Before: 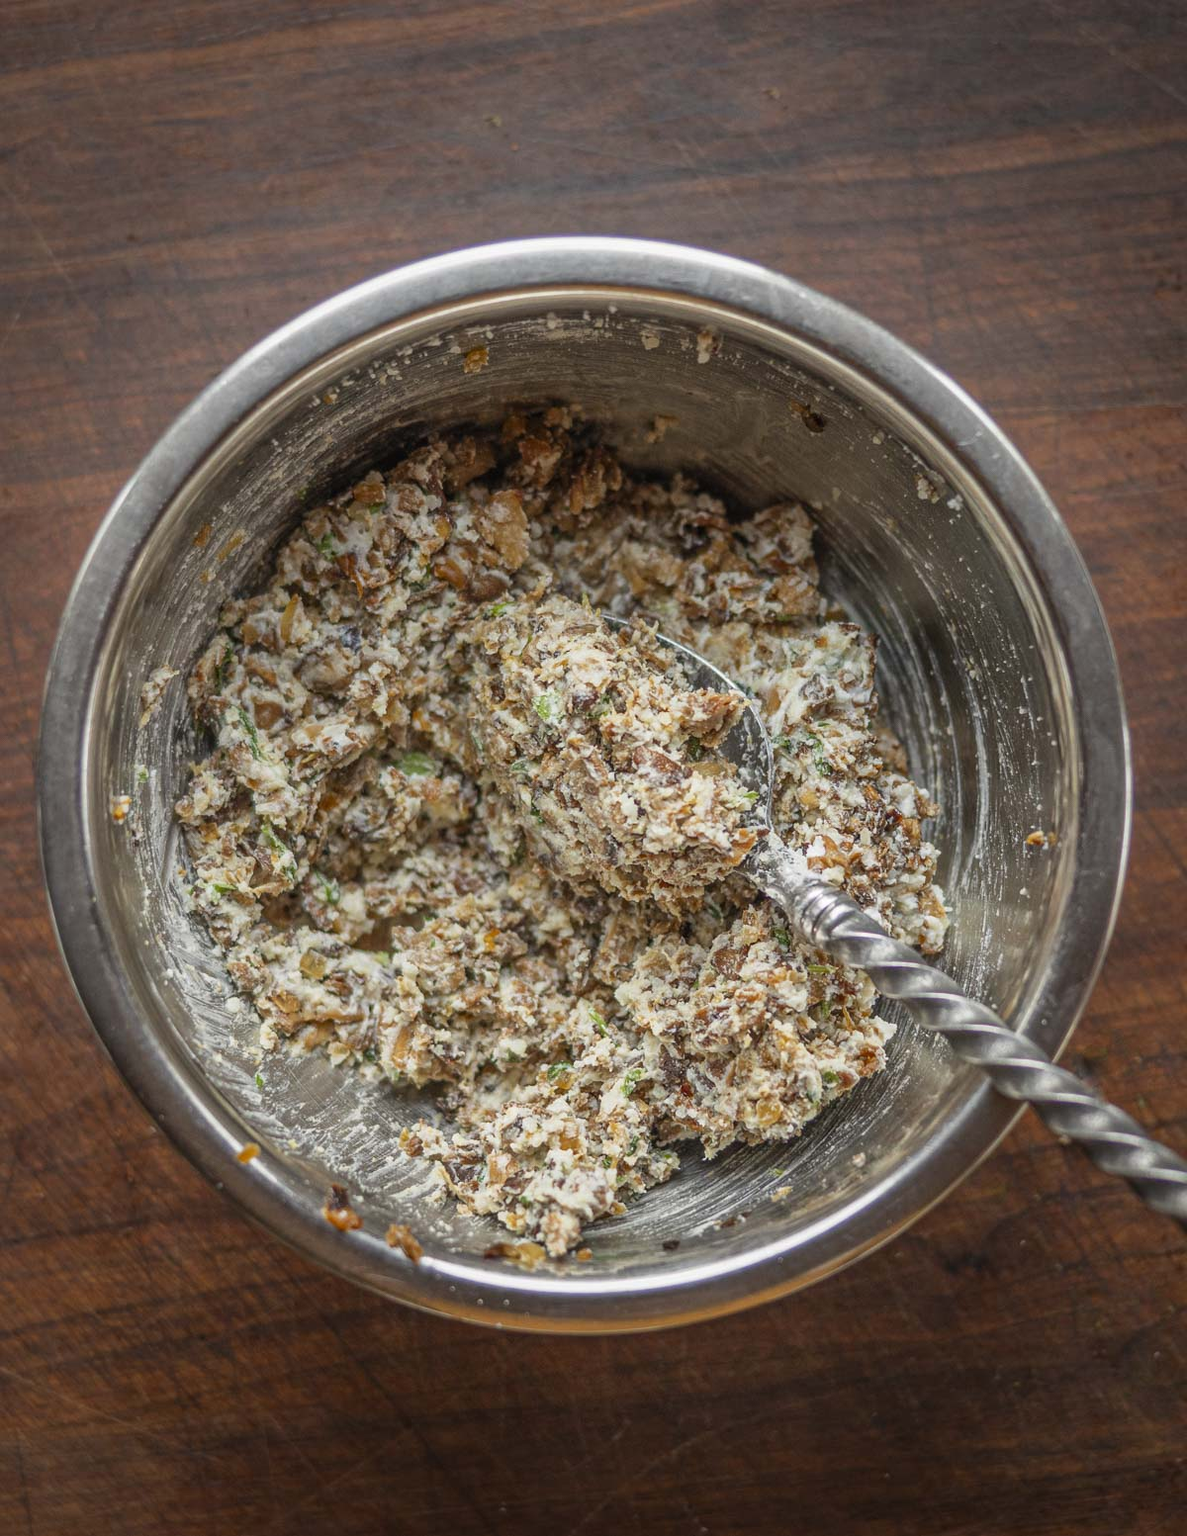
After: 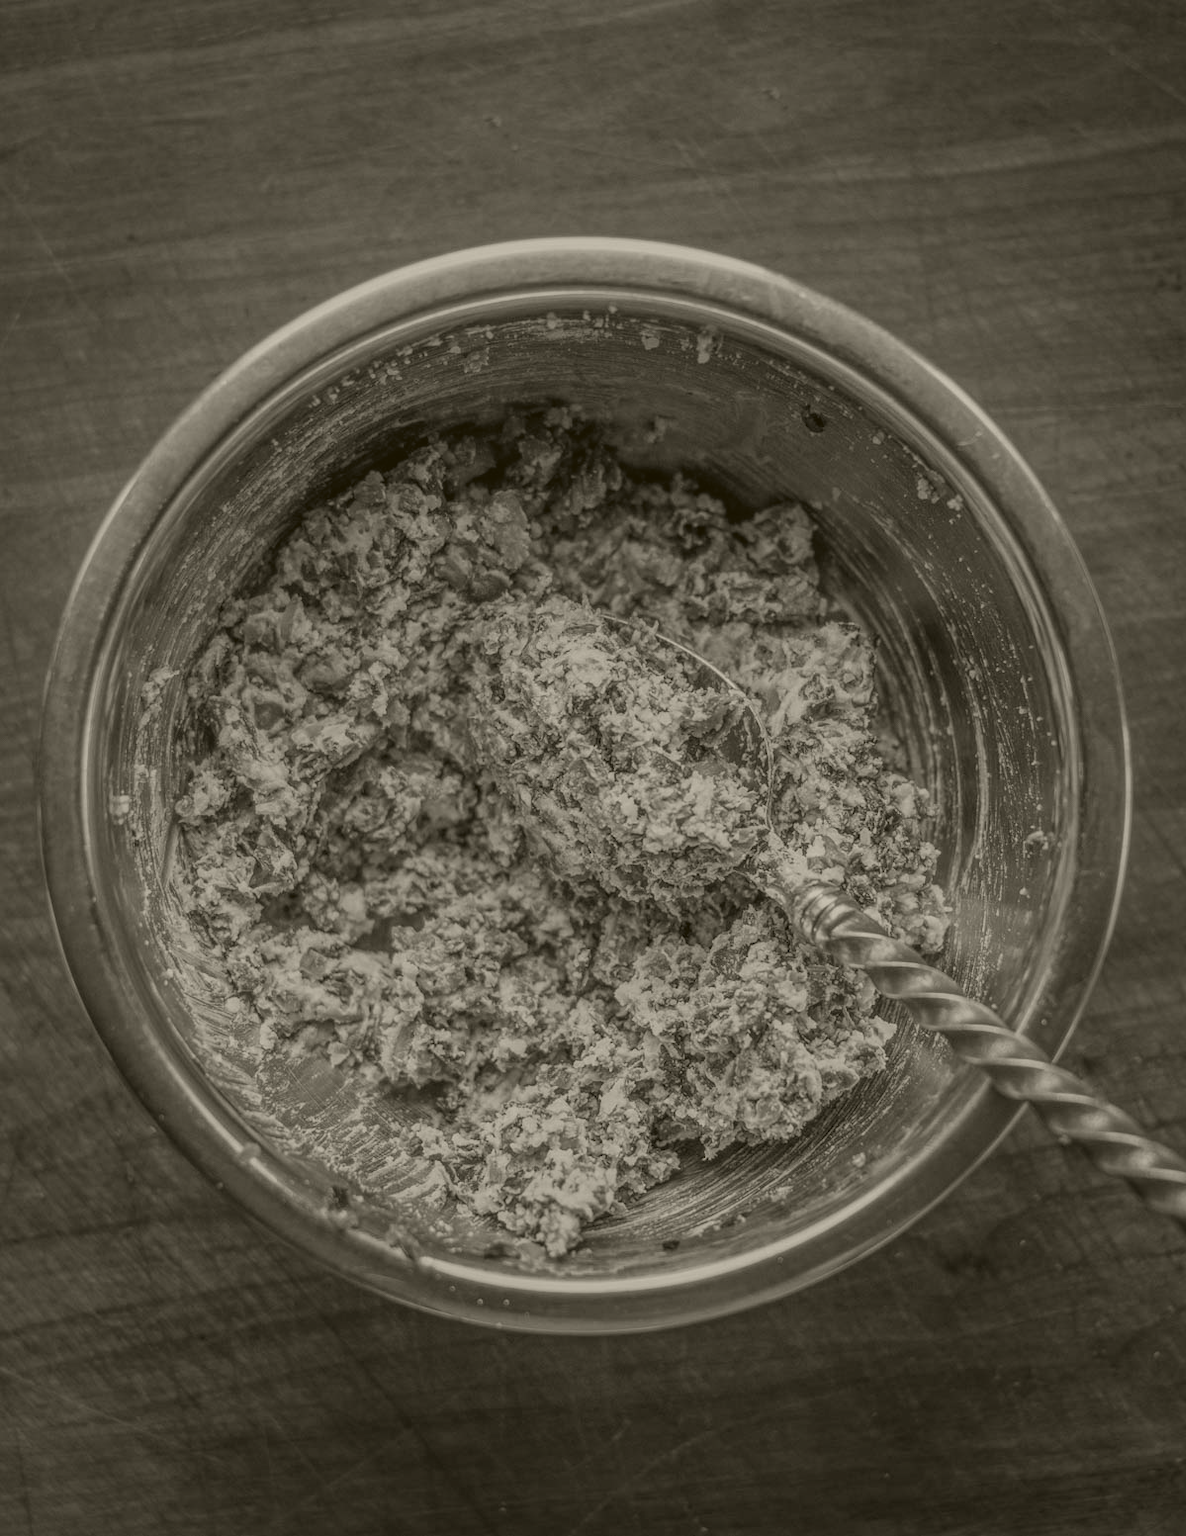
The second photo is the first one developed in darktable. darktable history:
colorize: hue 41.44°, saturation 22%, source mix 60%, lightness 10.61%
local contrast: detail 144%
